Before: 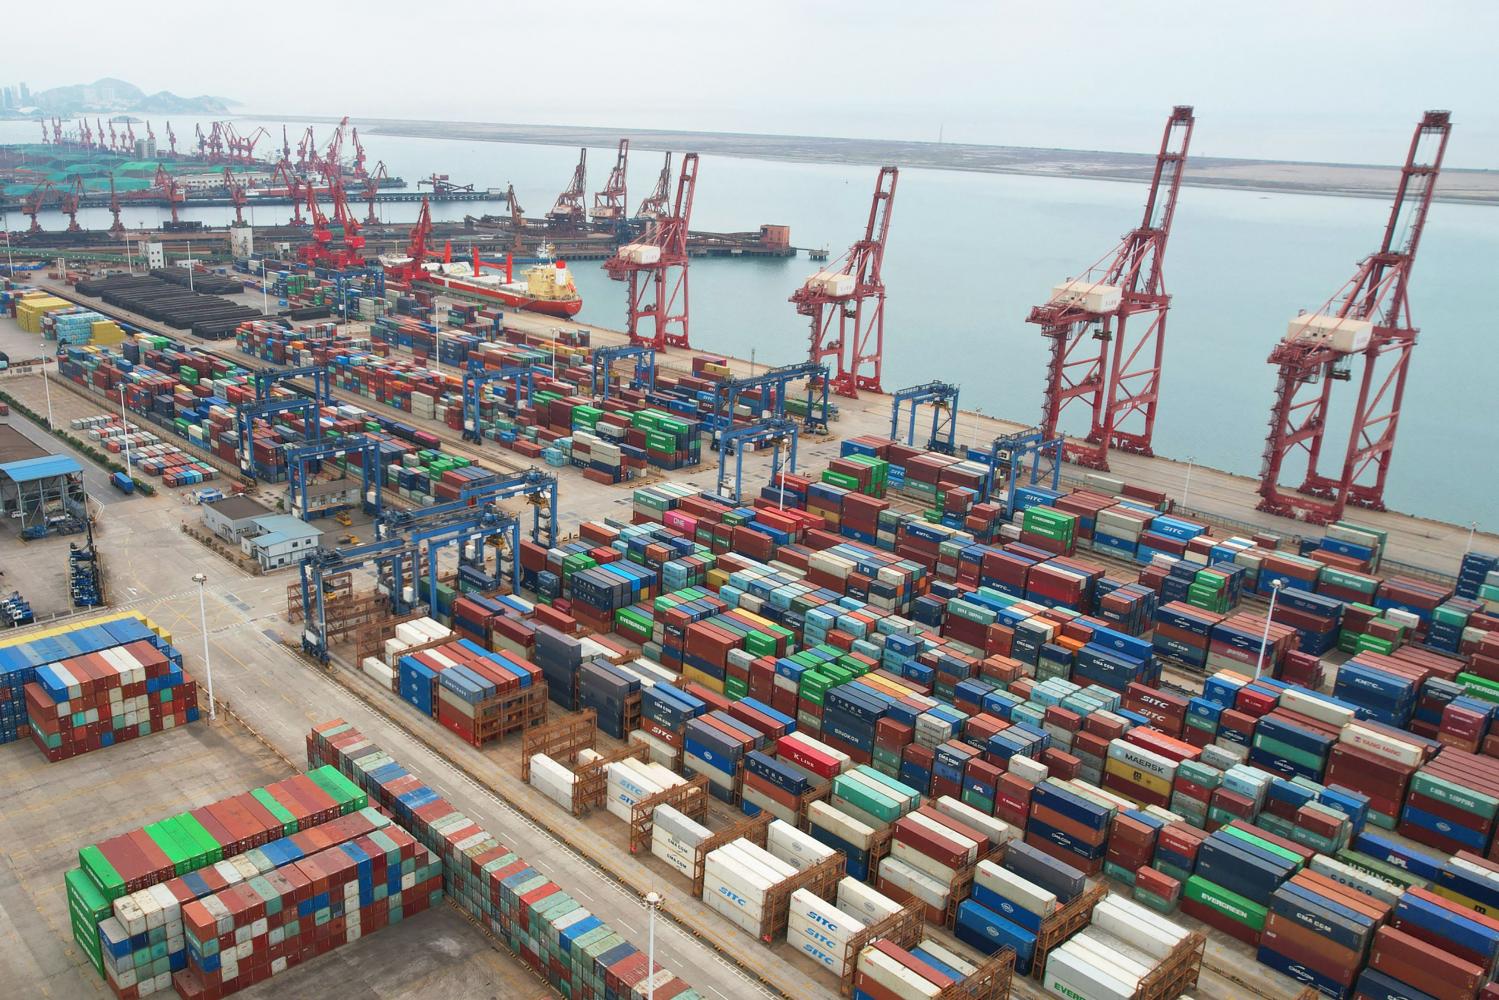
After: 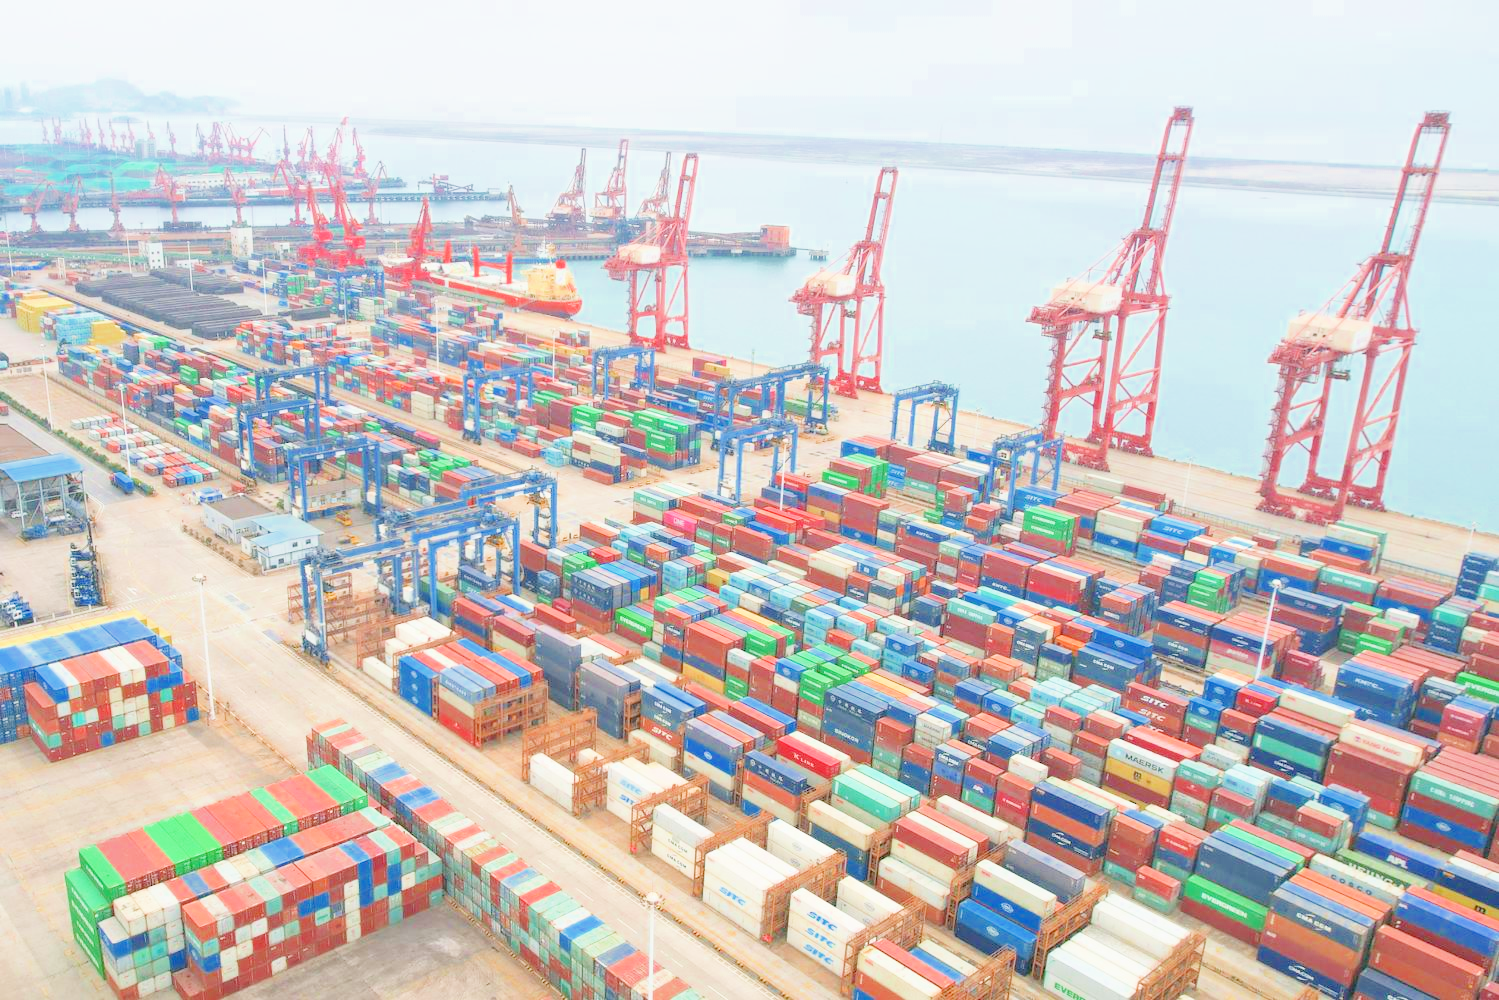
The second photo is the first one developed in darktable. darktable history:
exposure: black level correction 0, exposure 0.5 EV, compensate exposure bias true, compensate highlight preservation false
filmic rgb: middle gray luminance 3.44%, black relative exposure -5.92 EV, white relative exposure 6.33 EV, threshold 6 EV, dynamic range scaling 22.4%, target black luminance 0%, hardness 2.33, latitude 45.85%, contrast 0.78, highlights saturation mix 100%, shadows ↔ highlights balance 0.033%, add noise in highlights 0, preserve chrominance max RGB, color science v3 (2019), use custom middle-gray values true, iterations of high-quality reconstruction 0, contrast in highlights soft, enable highlight reconstruction true
